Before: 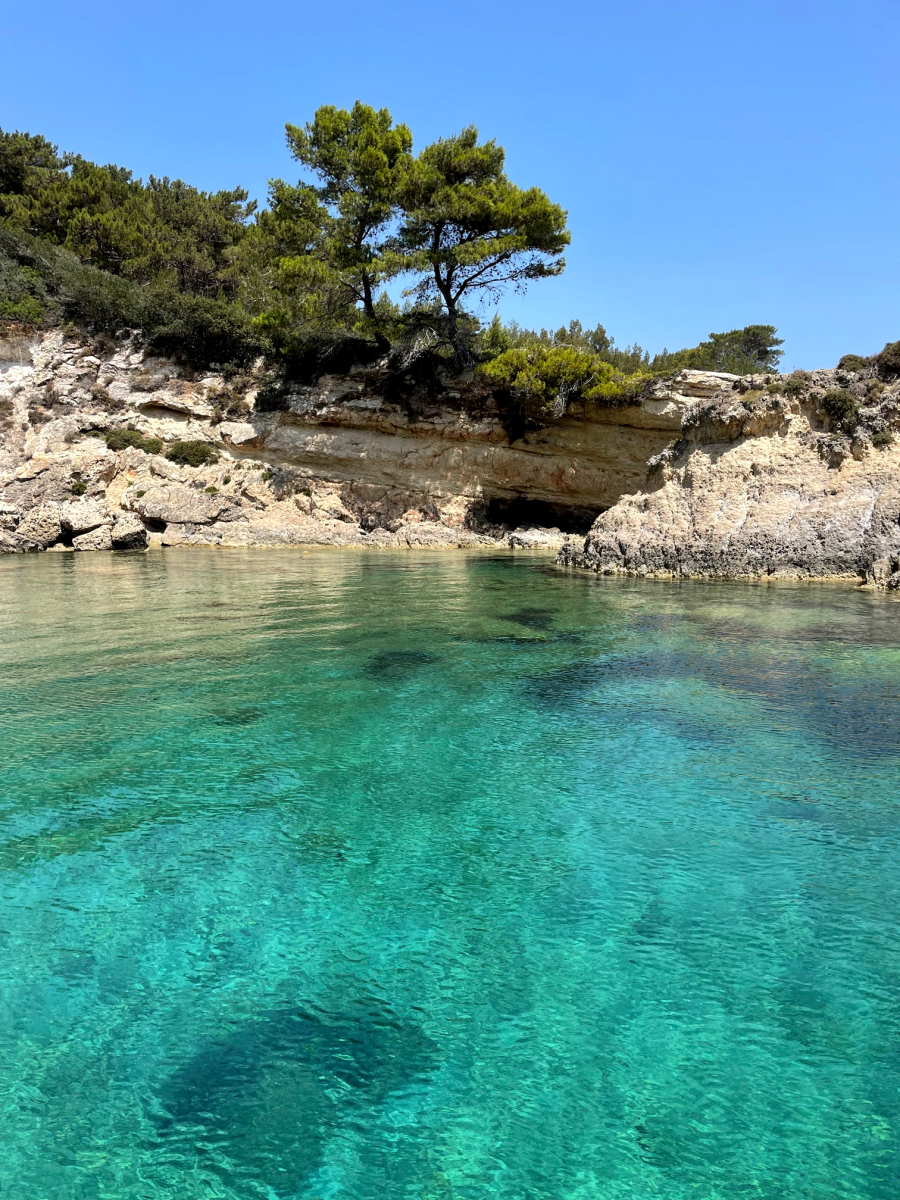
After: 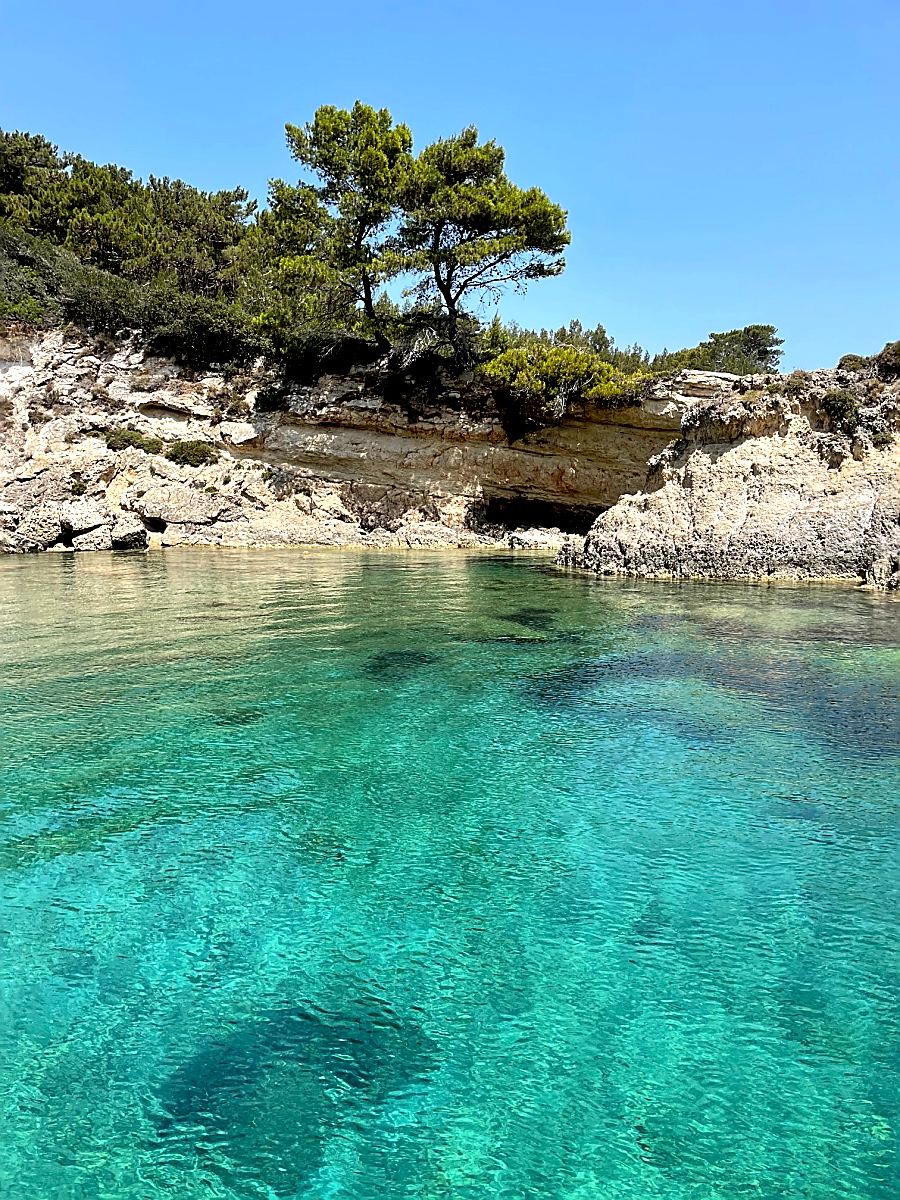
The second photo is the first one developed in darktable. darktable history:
sharpen: radius 1.413, amount 1.261, threshold 0.643
exposure: black level correction 0.005, exposure 0.273 EV, compensate exposure bias true, compensate highlight preservation false
